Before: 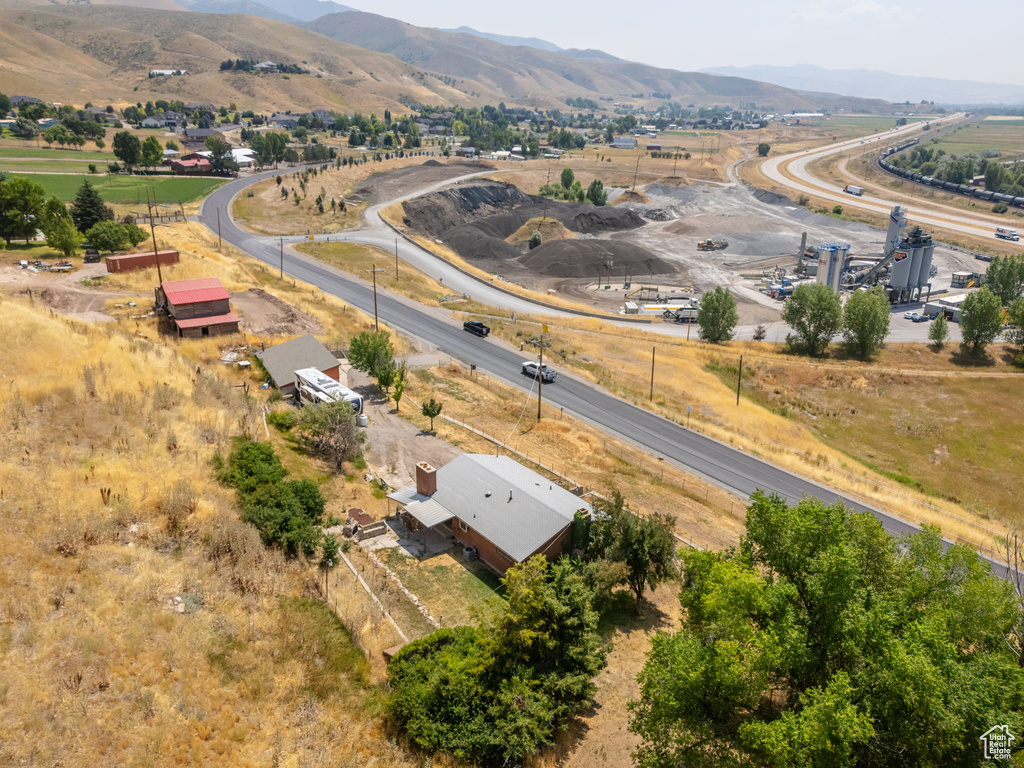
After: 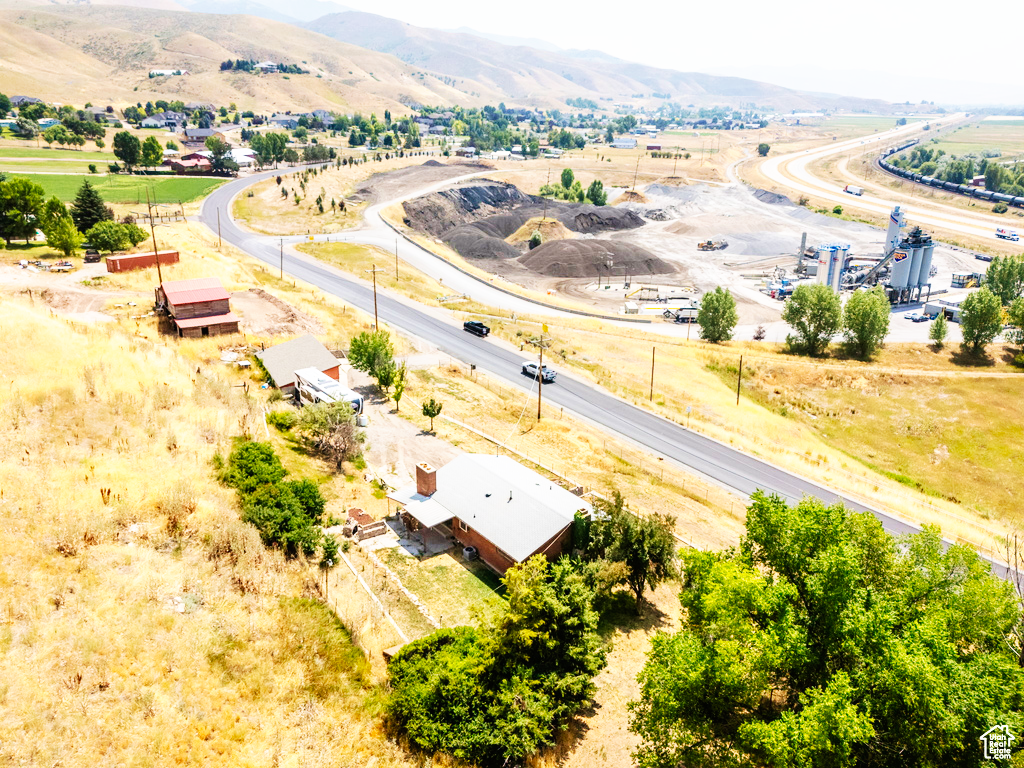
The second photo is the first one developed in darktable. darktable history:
velvia: on, module defaults
base curve: curves: ch0 [(0, 0) (0.007, 0.004) (0.027, 0.03) (0.046, 0.07) (0.207, 0.54) (0.442, 0.872) (0.673, 0.972) (1, 1)], preserve colors none
